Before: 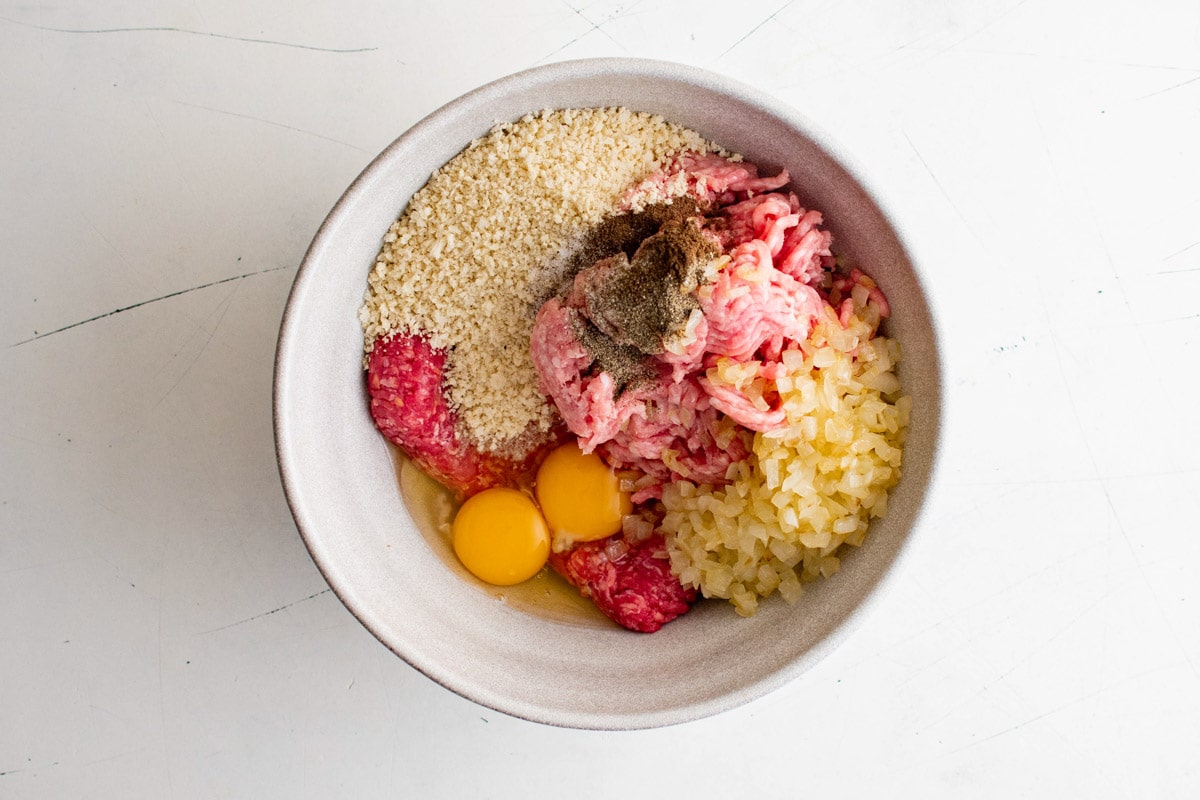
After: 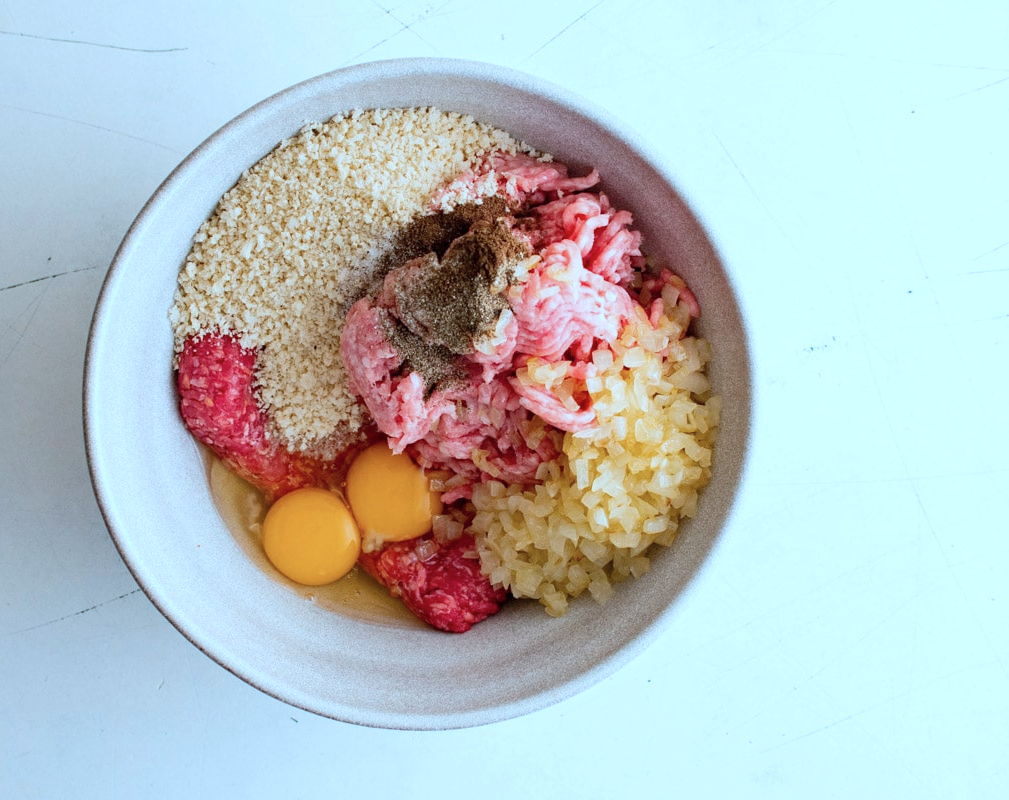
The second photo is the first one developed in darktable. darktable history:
crop: left 15.911%
color correction: highlights a* -9.71, highlights b* -21.35
